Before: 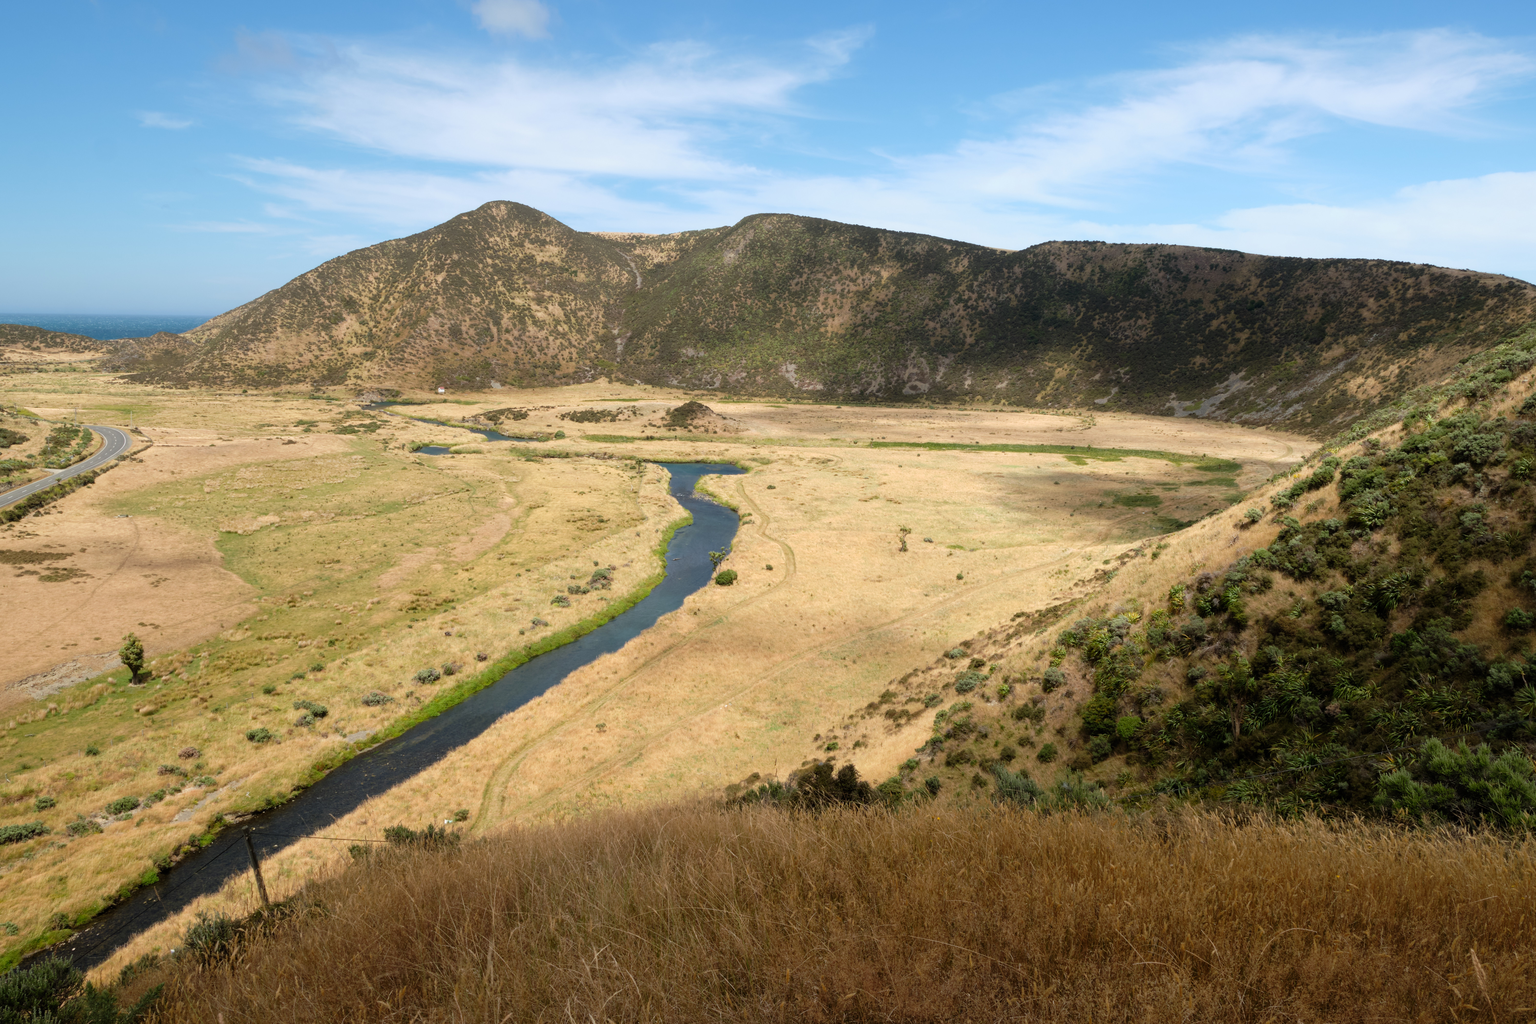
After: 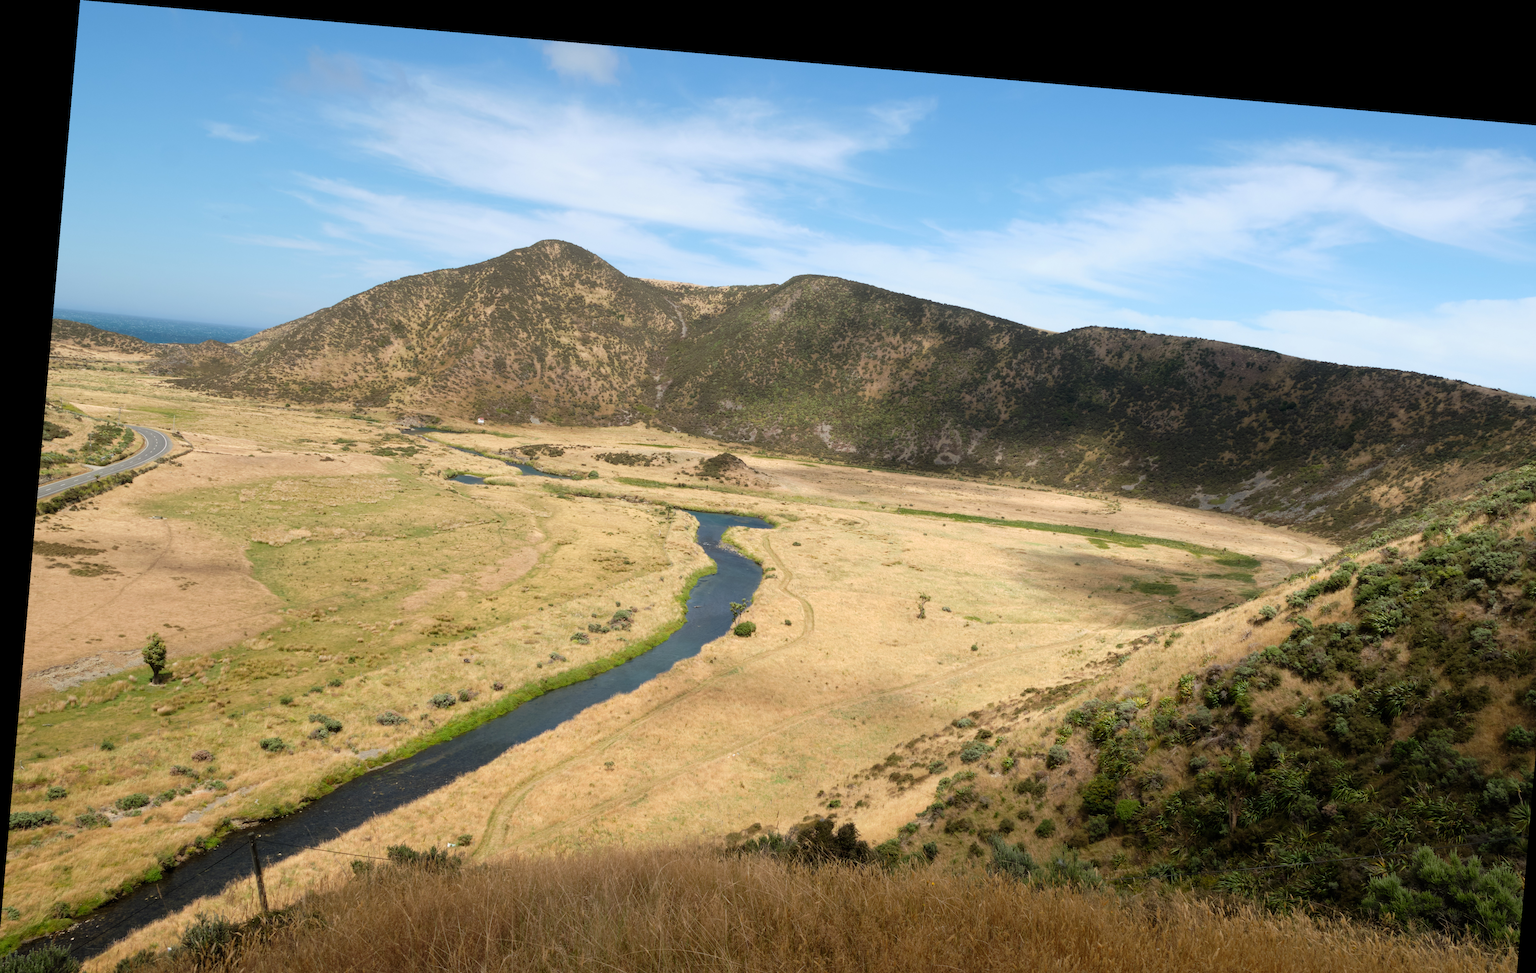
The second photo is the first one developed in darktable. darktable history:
crop and rotate: angle 0.2°, left 0.275%, right 3.127%, bottom 14.18%
rotate and perspective: rotation 5.12°, automatic cropping off
